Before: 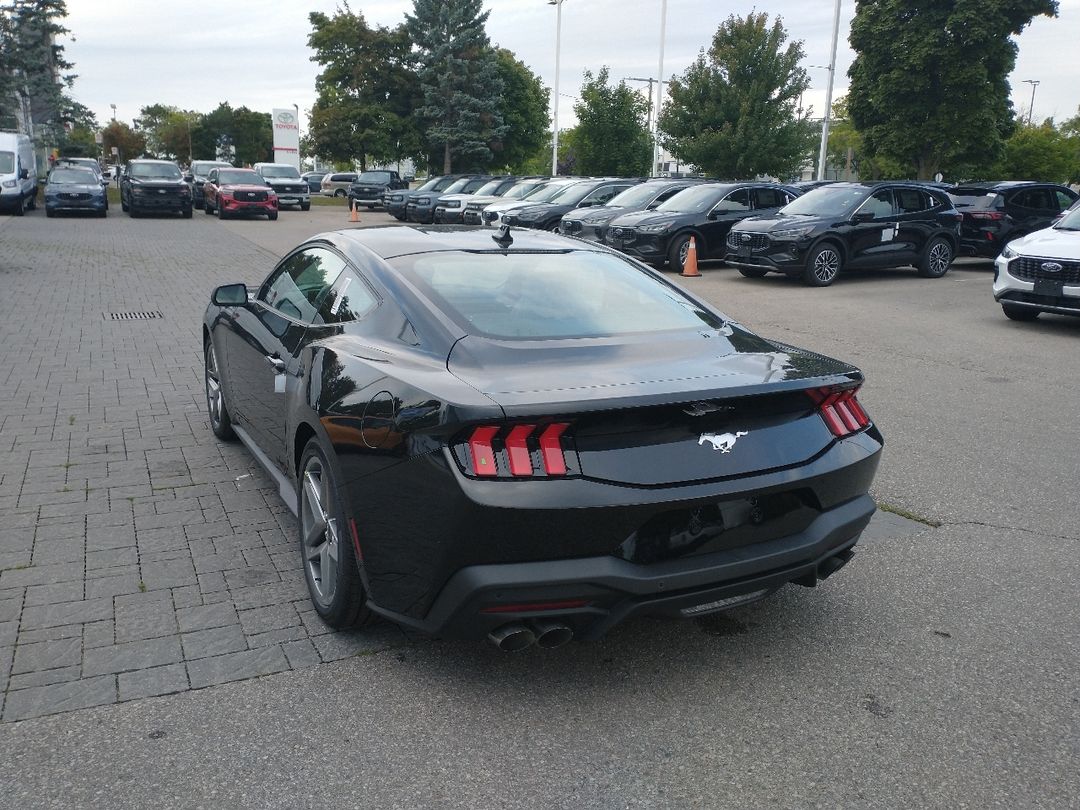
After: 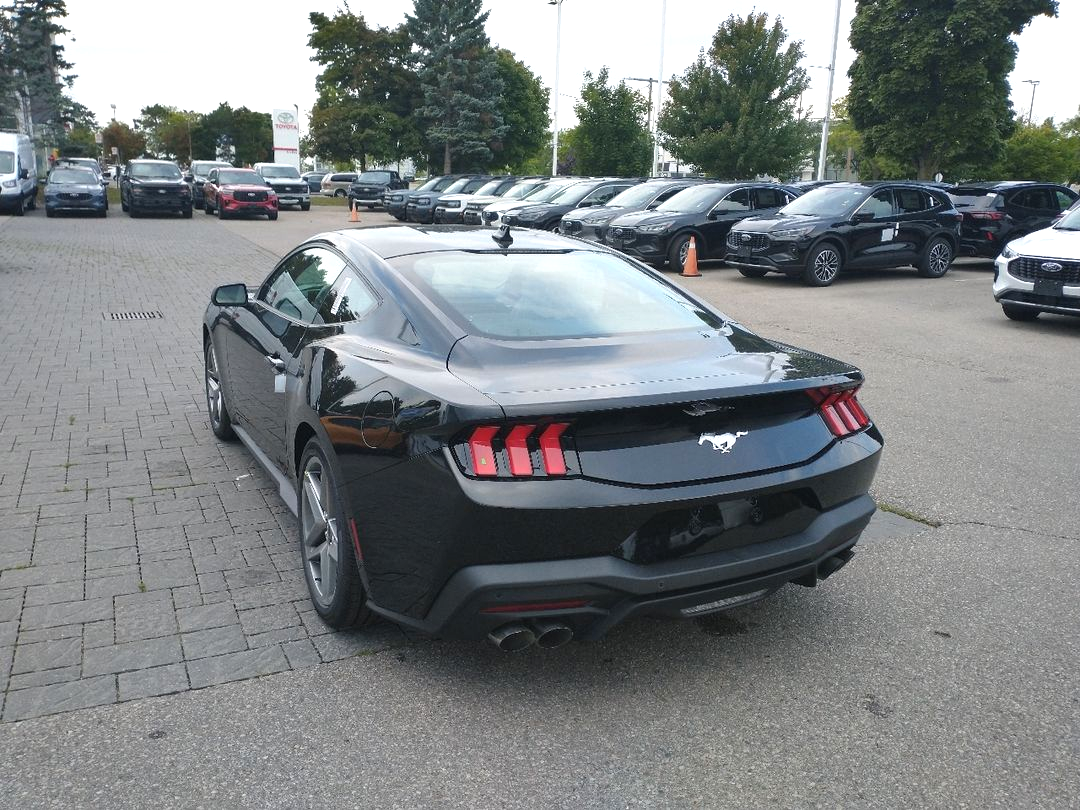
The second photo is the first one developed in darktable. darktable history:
exposure: black level correction 0, exposure 0.5 EV, compensate highlight preservation false
shadows and highlights: shadows 49, highlights -41, soften with gaussian
